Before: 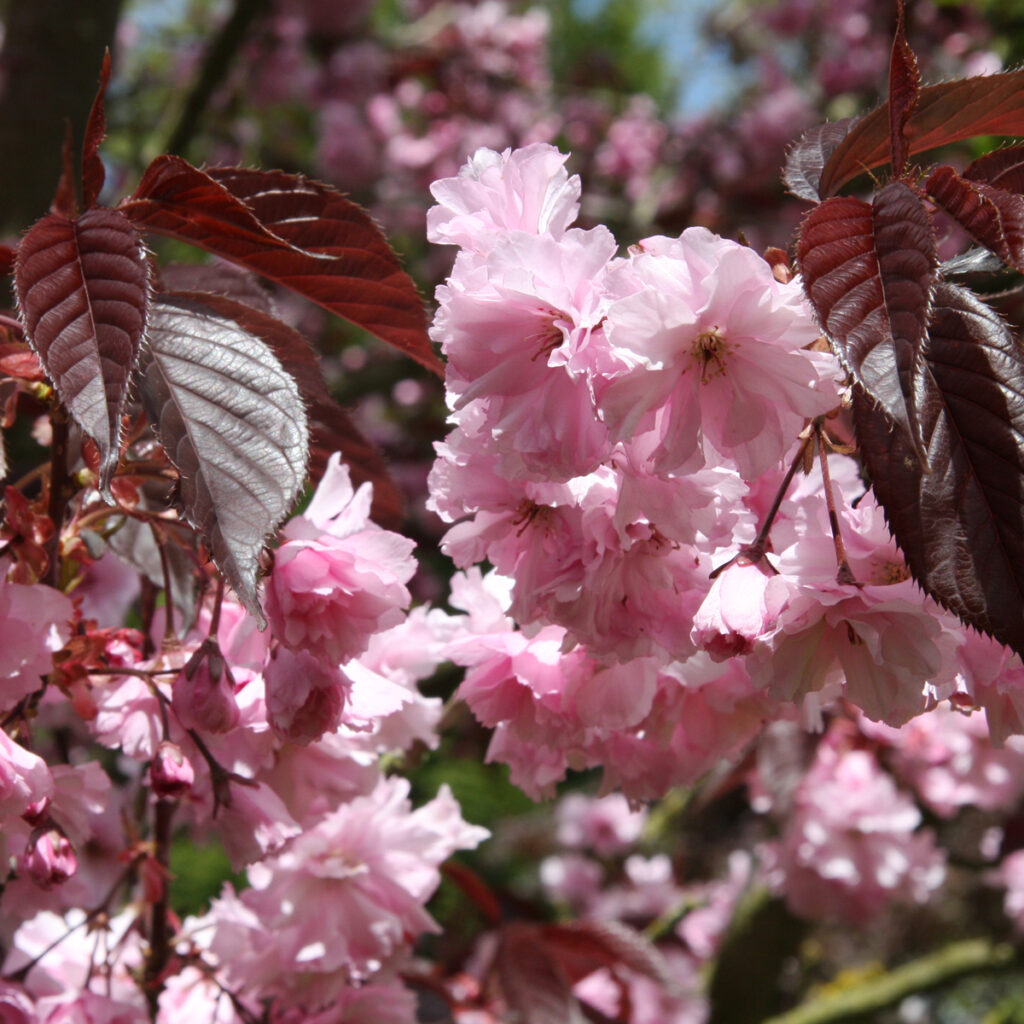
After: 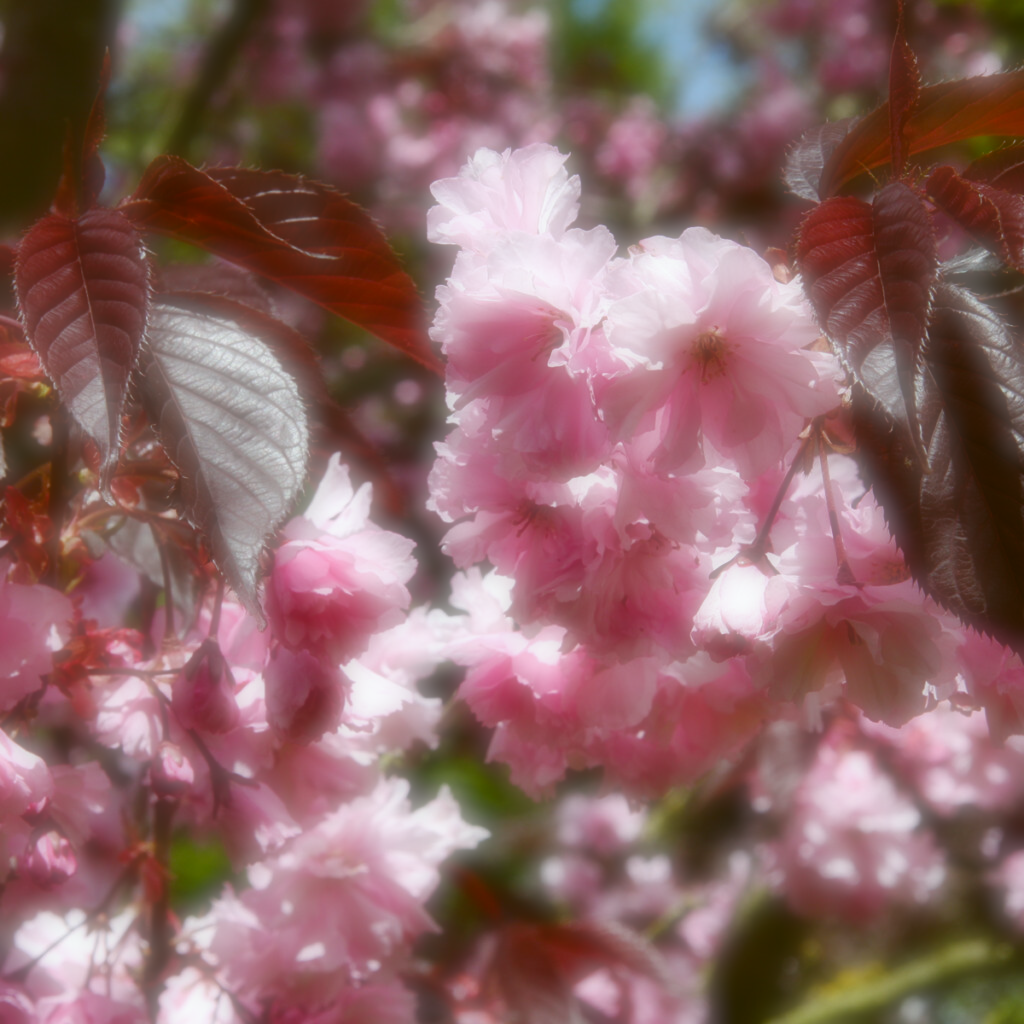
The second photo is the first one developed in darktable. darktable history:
soften: on, module defaults
color balance rgb: perceptual saturation grading › global saturation 20%, perceptual saturation grading › highlights -25%, perceptual saturation grading › shadows 25%
color balance: lift [1.004, 1.002, 1.002, 0.998], gamma [1, 1.007, 1.002, 0.993], gain [1, 0.977, 1.013, 1.023], contrast -3.64%
